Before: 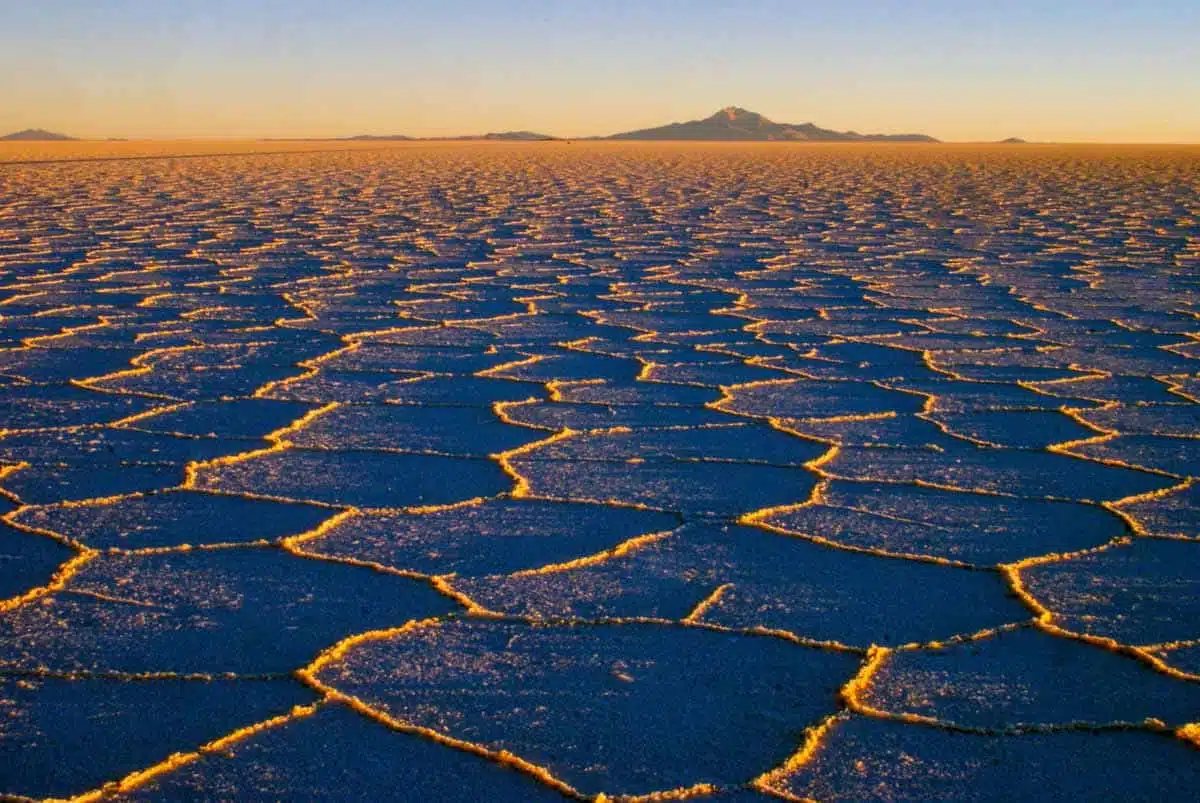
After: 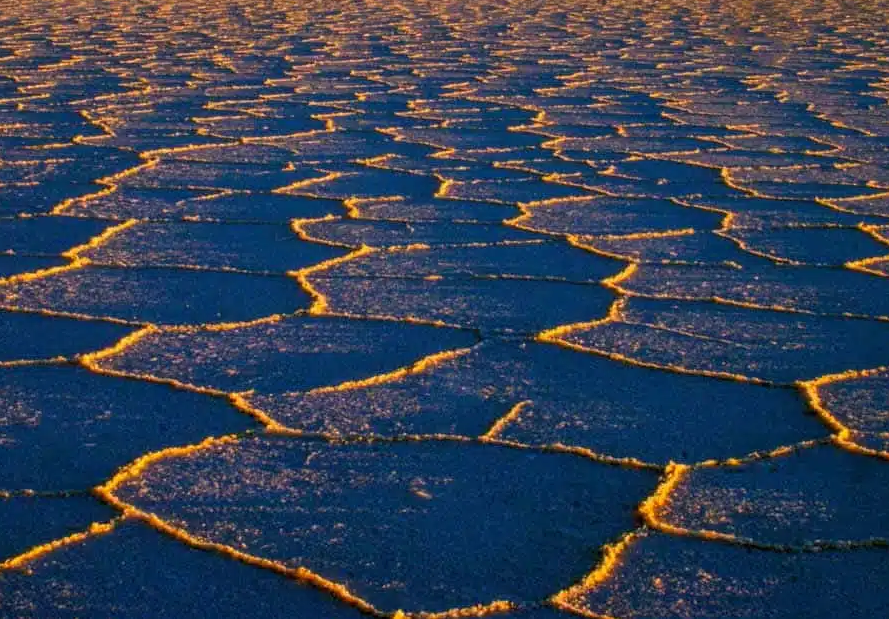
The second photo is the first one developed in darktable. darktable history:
tone equalizer: on, module defaults
crop: left 16.834%, top 22.85%, right 9.075%
